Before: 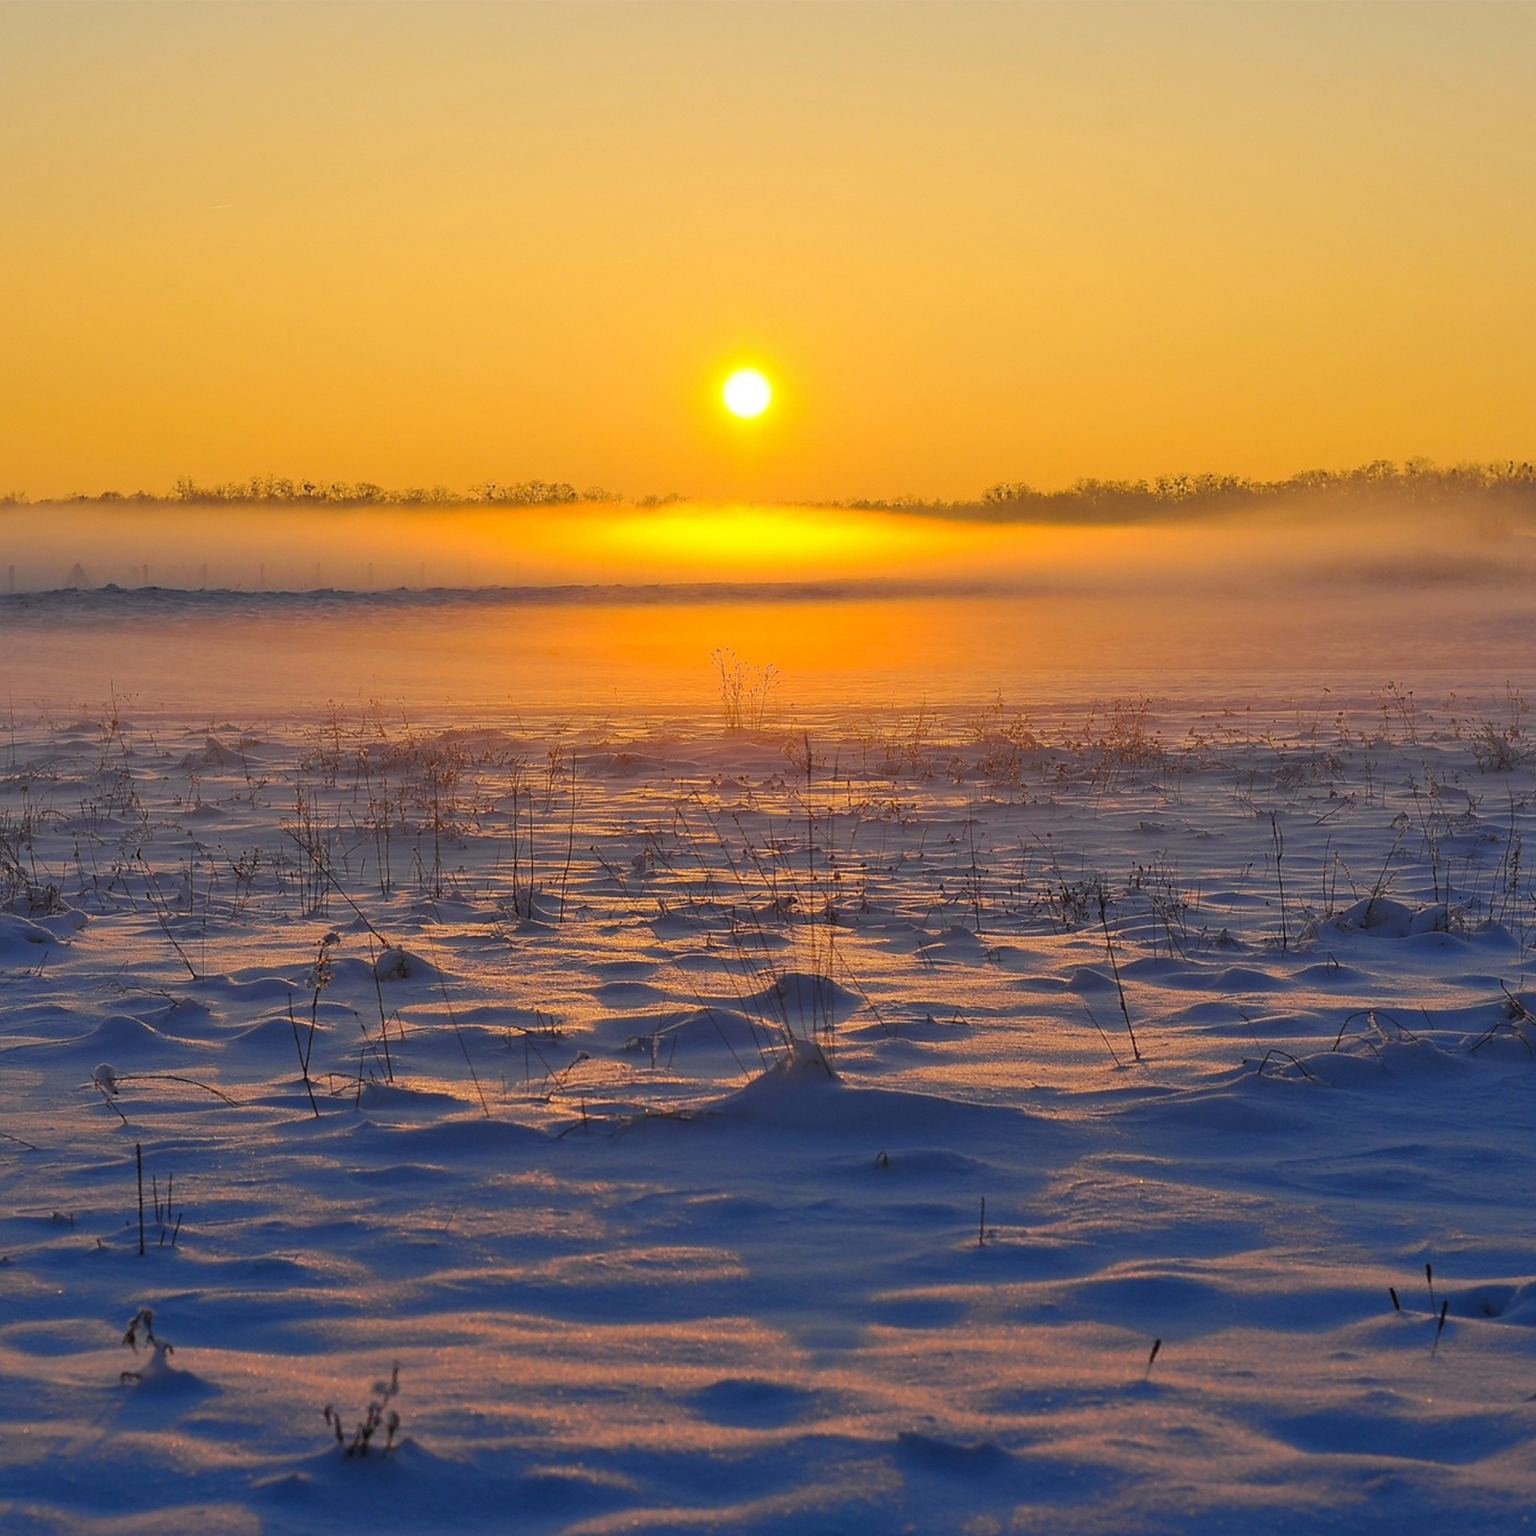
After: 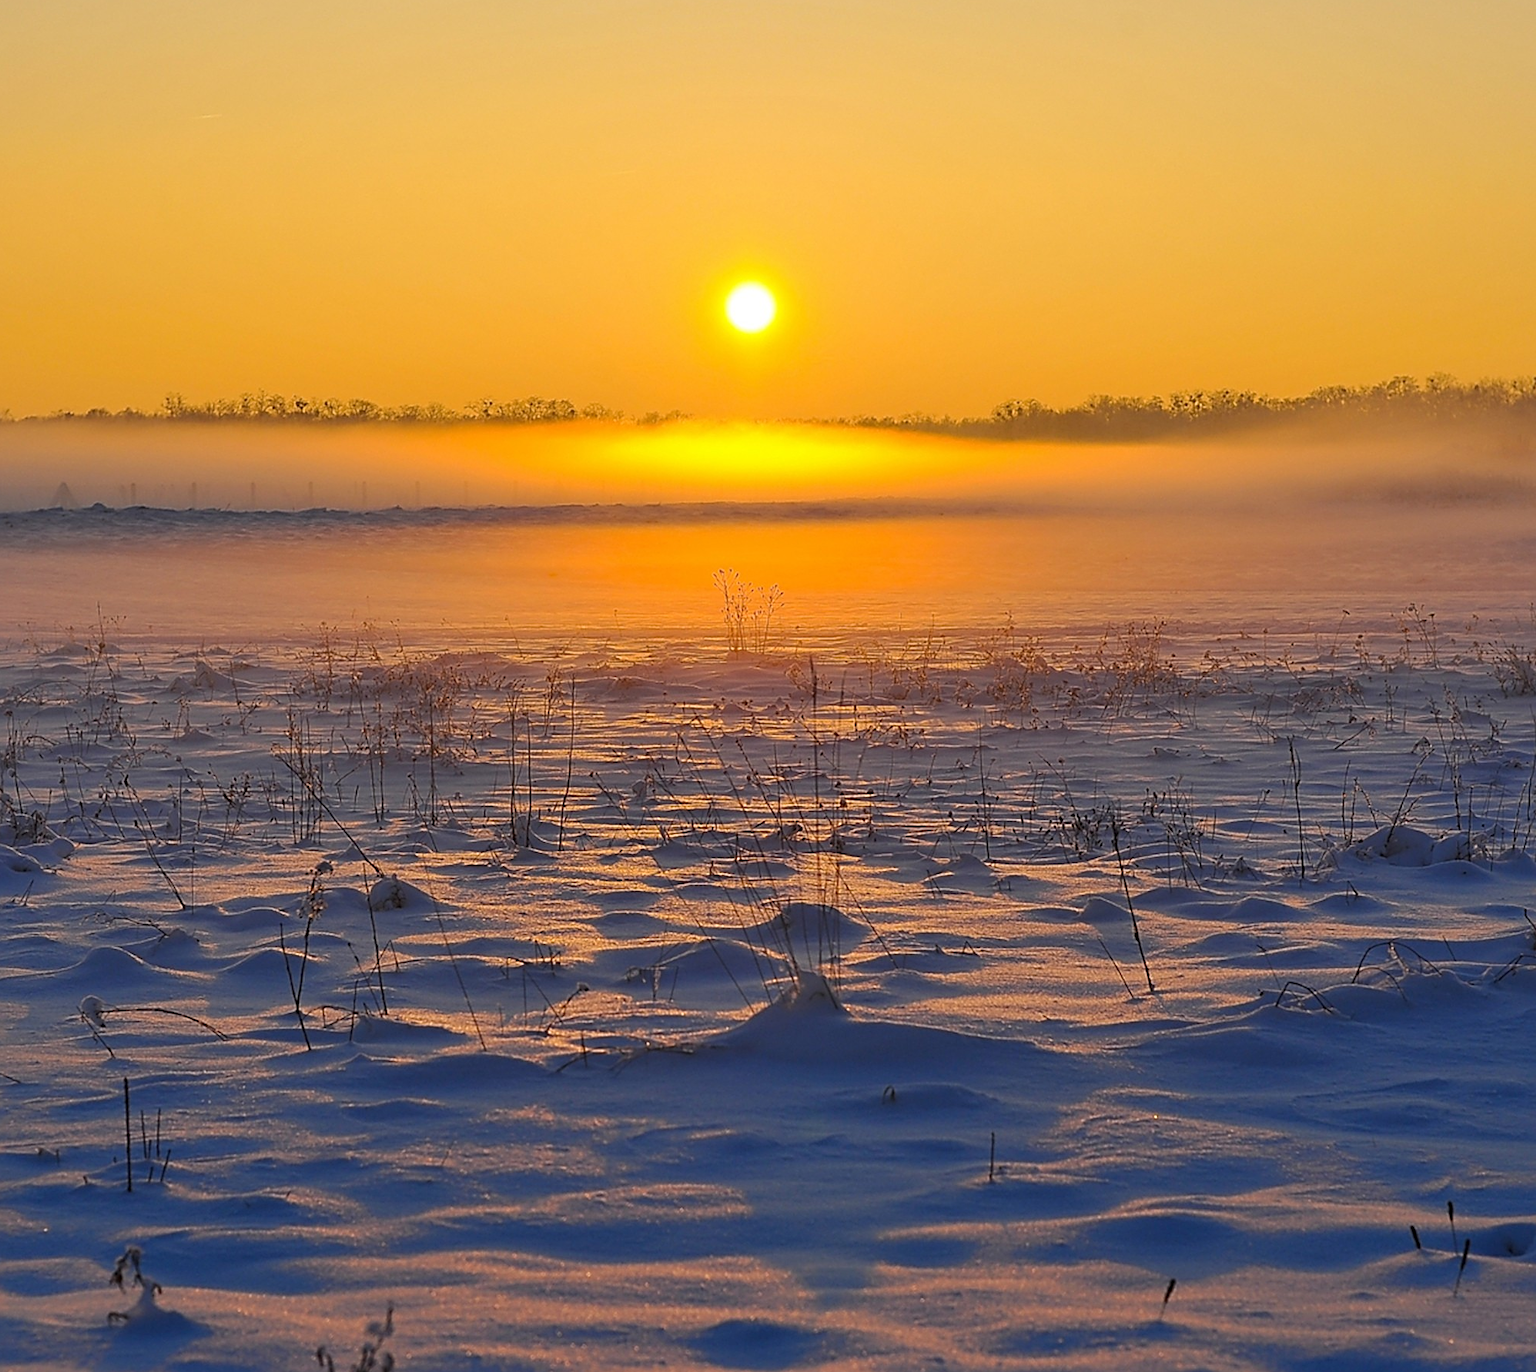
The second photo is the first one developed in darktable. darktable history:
crop: left 1.061%, top 6.113%, right 1.48%, bottom 6.824%
sharpen: radius 3.1
